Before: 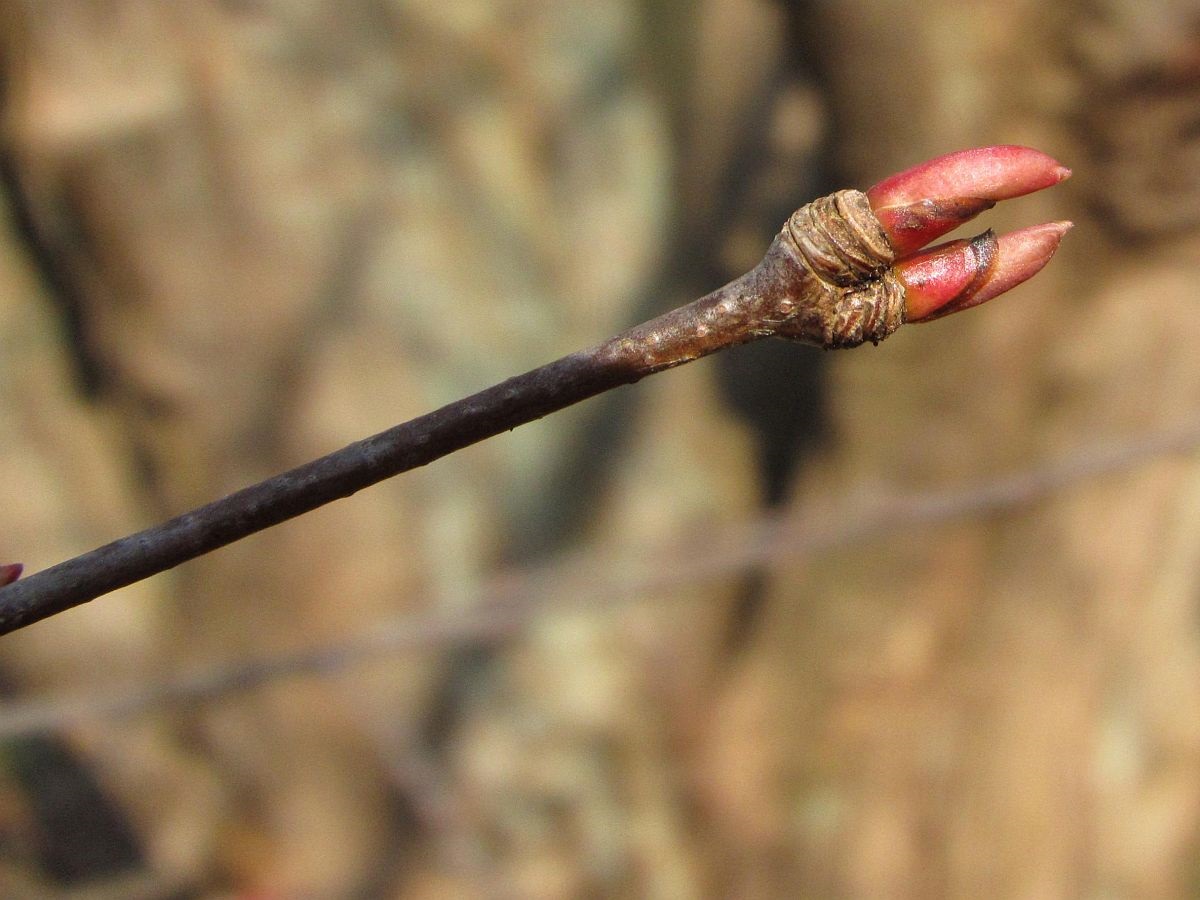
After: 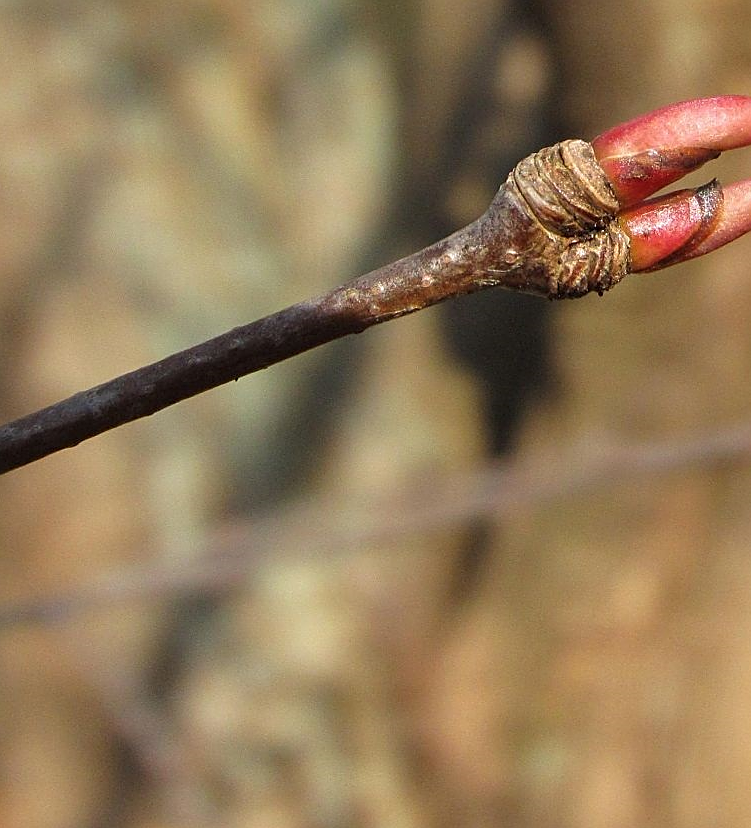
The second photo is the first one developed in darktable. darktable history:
sharpen: on, module defaults
crop and rotate: left 22.93%, top 5.632%, right 14.474%, bottom 2.329%
